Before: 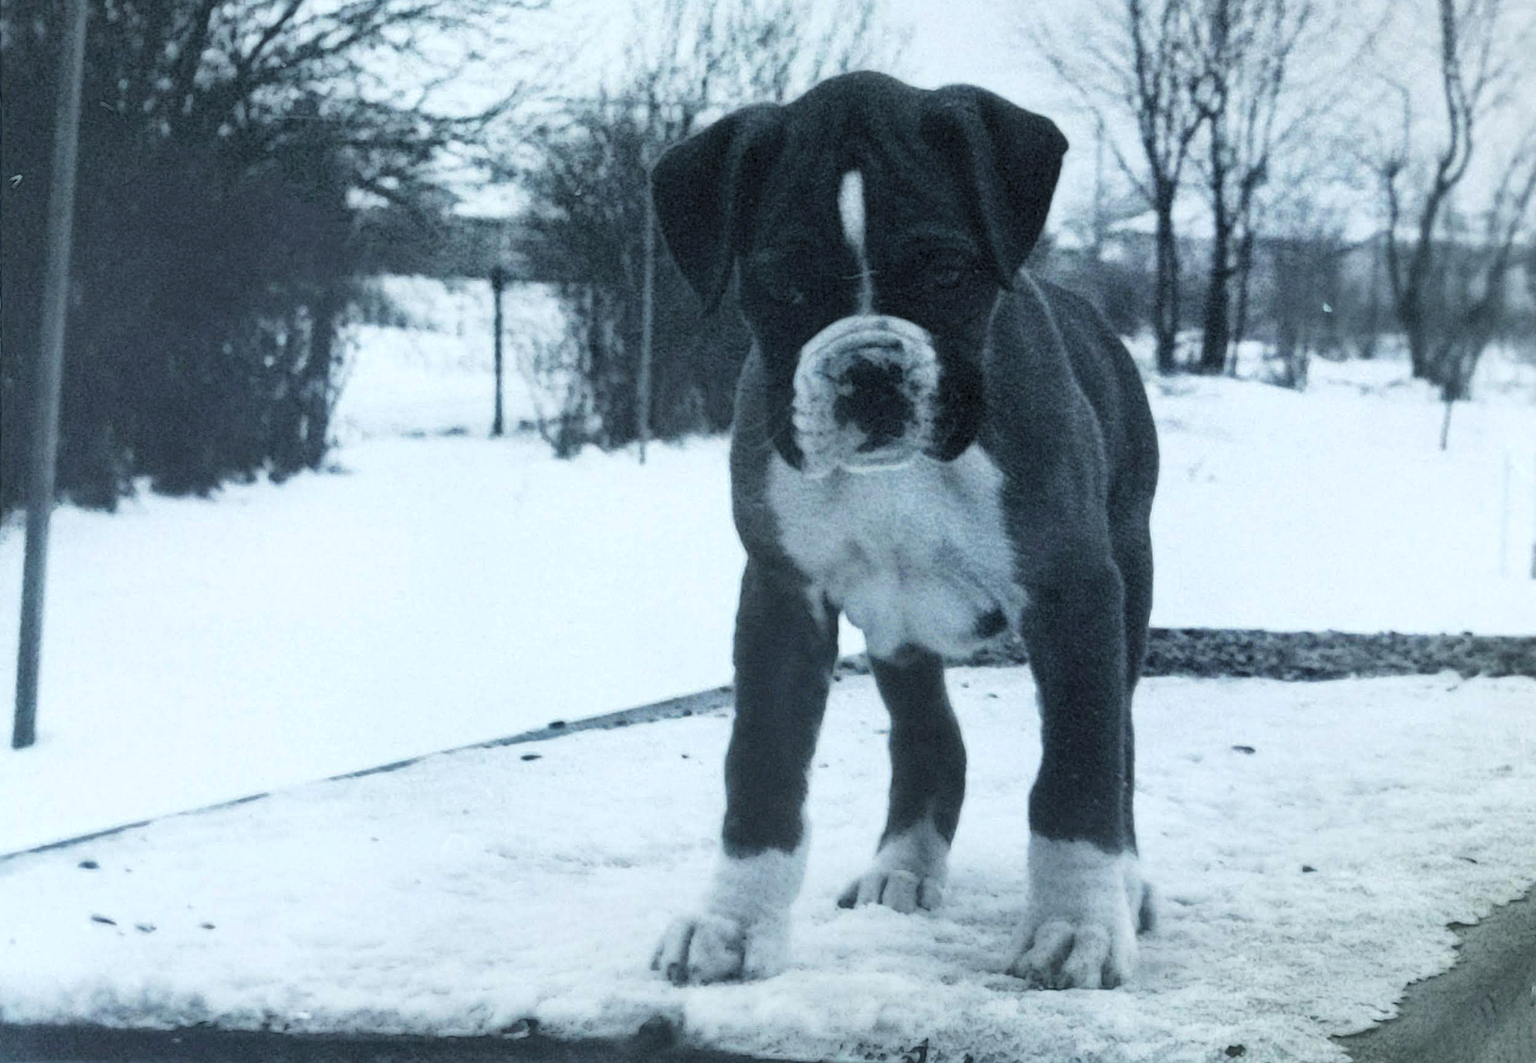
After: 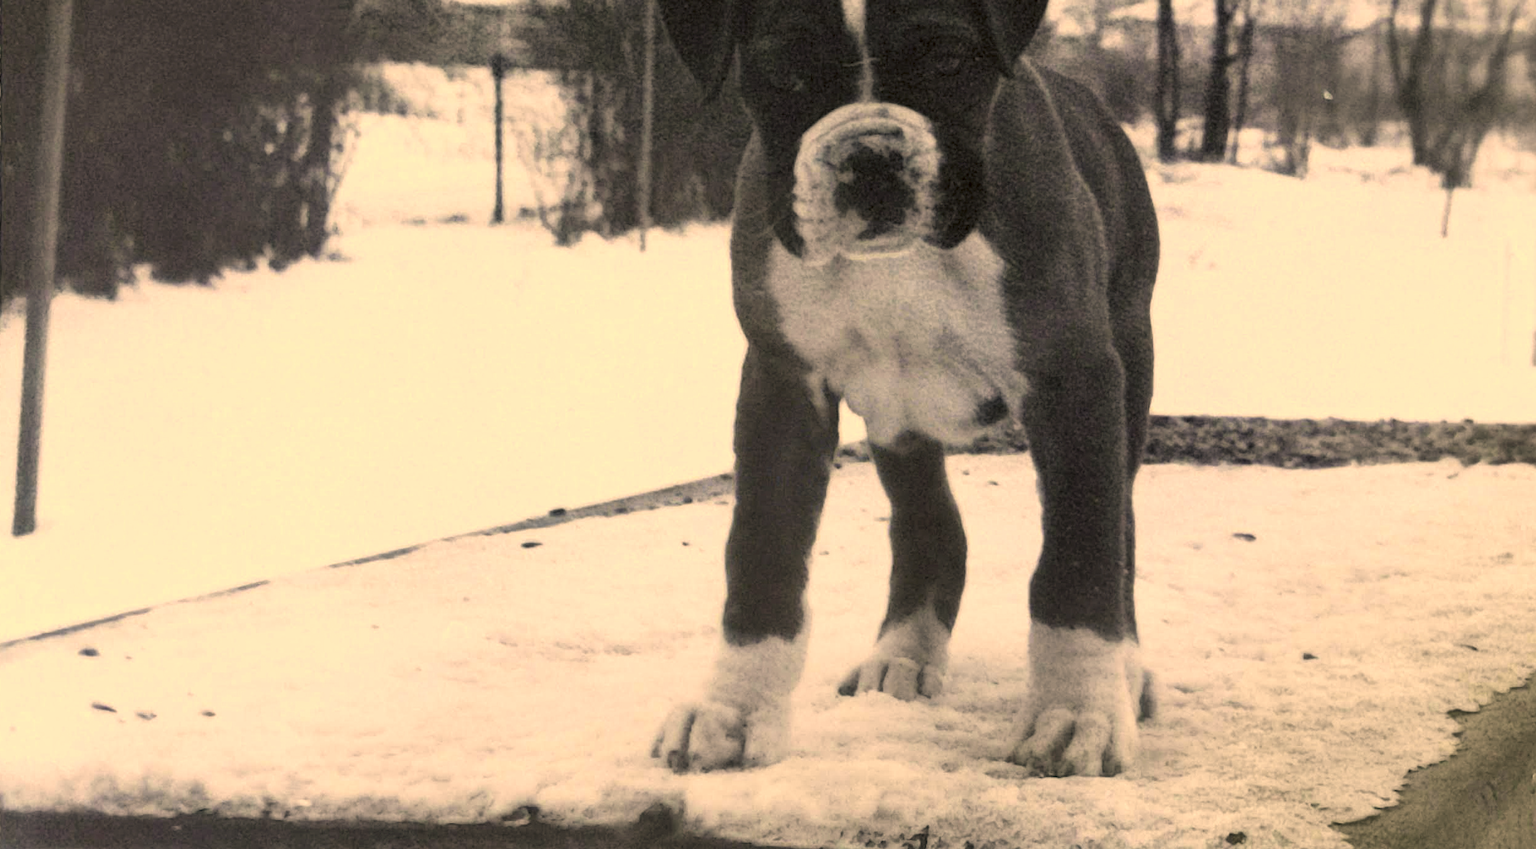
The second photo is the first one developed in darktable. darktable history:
color correction: highlights a* 18.06, highlights b* 35.53, shadows a* 1.32, shadows b* 6.31, saturation 1.01
crop and rotate: top 20.061%
